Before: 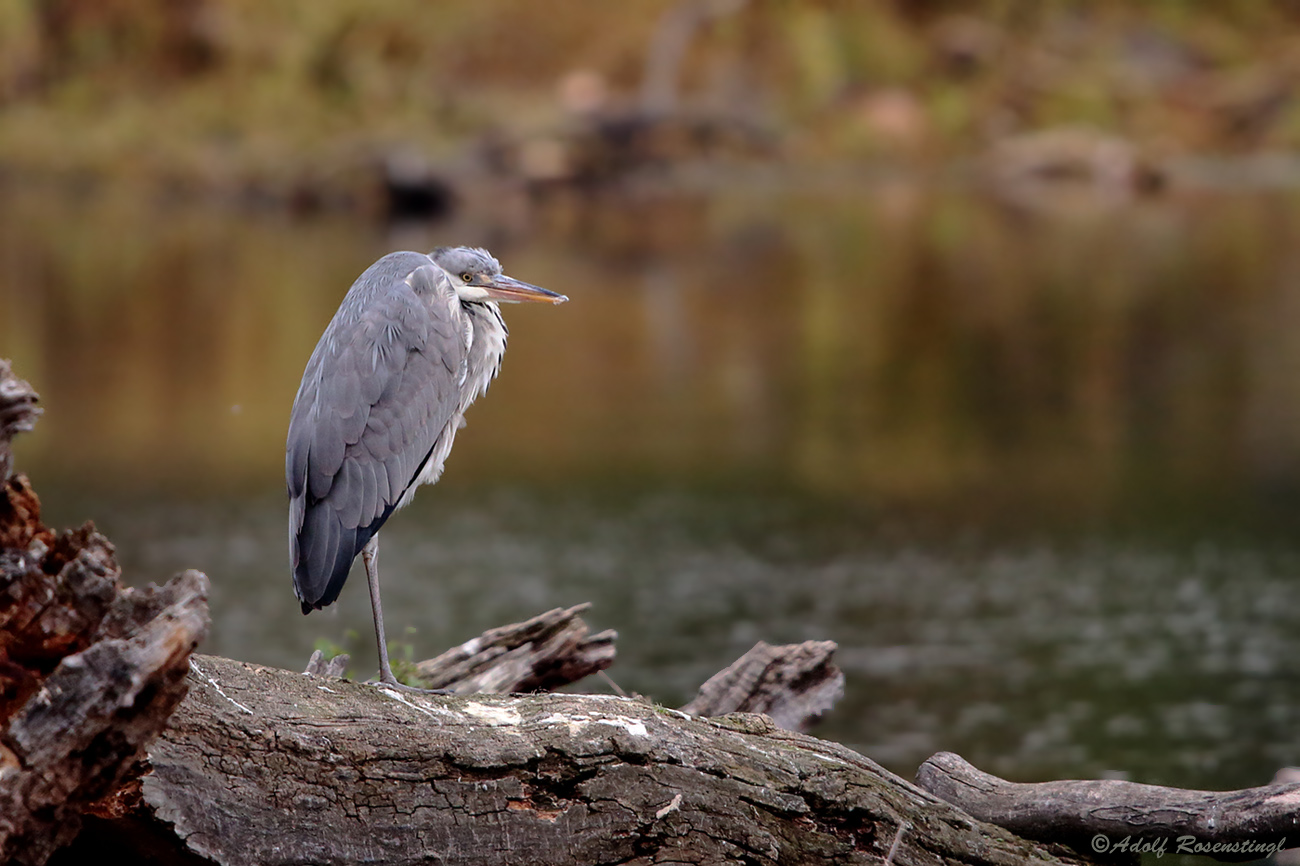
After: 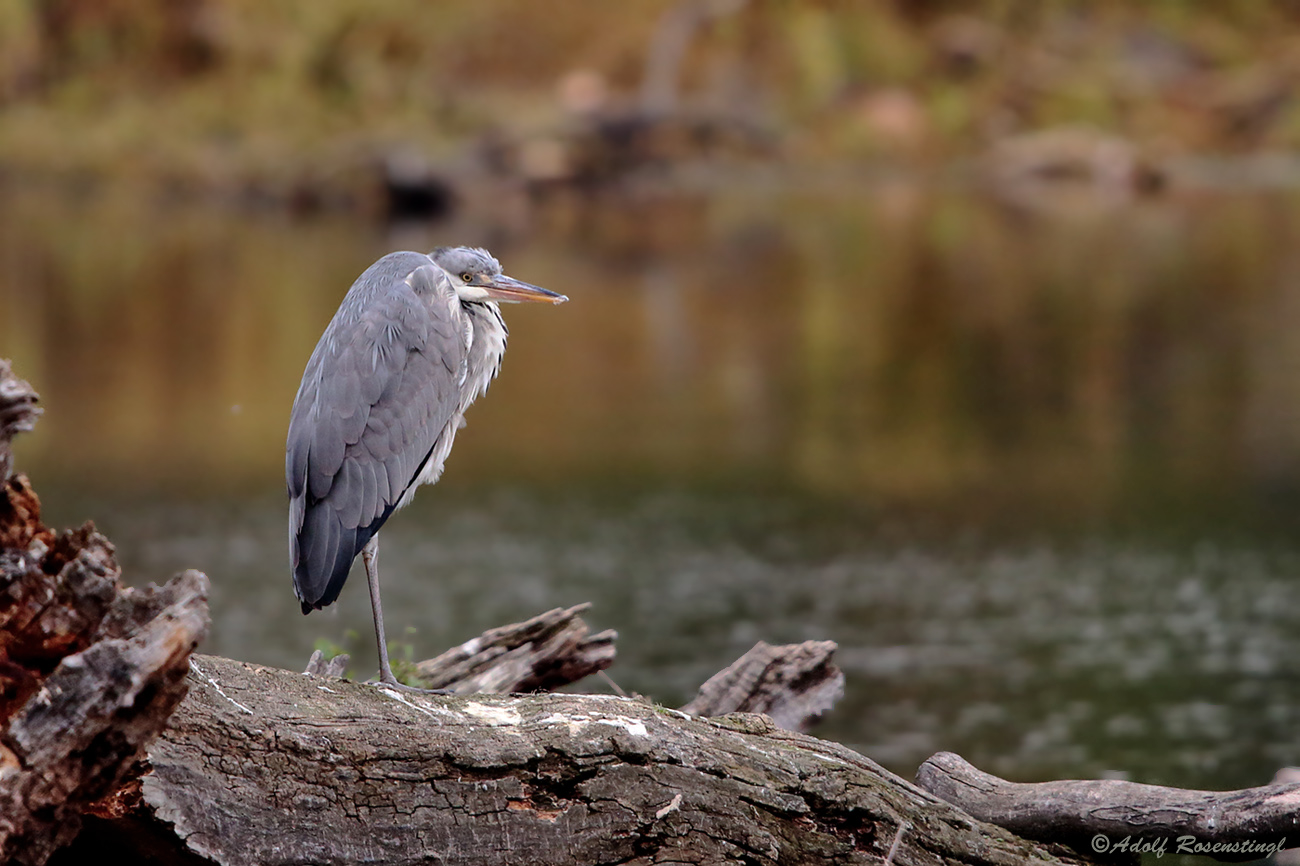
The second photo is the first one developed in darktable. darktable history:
shadows and highlights: shadows 39.61, highlights -52.34, low approximation 0.01, soften with gaussian
